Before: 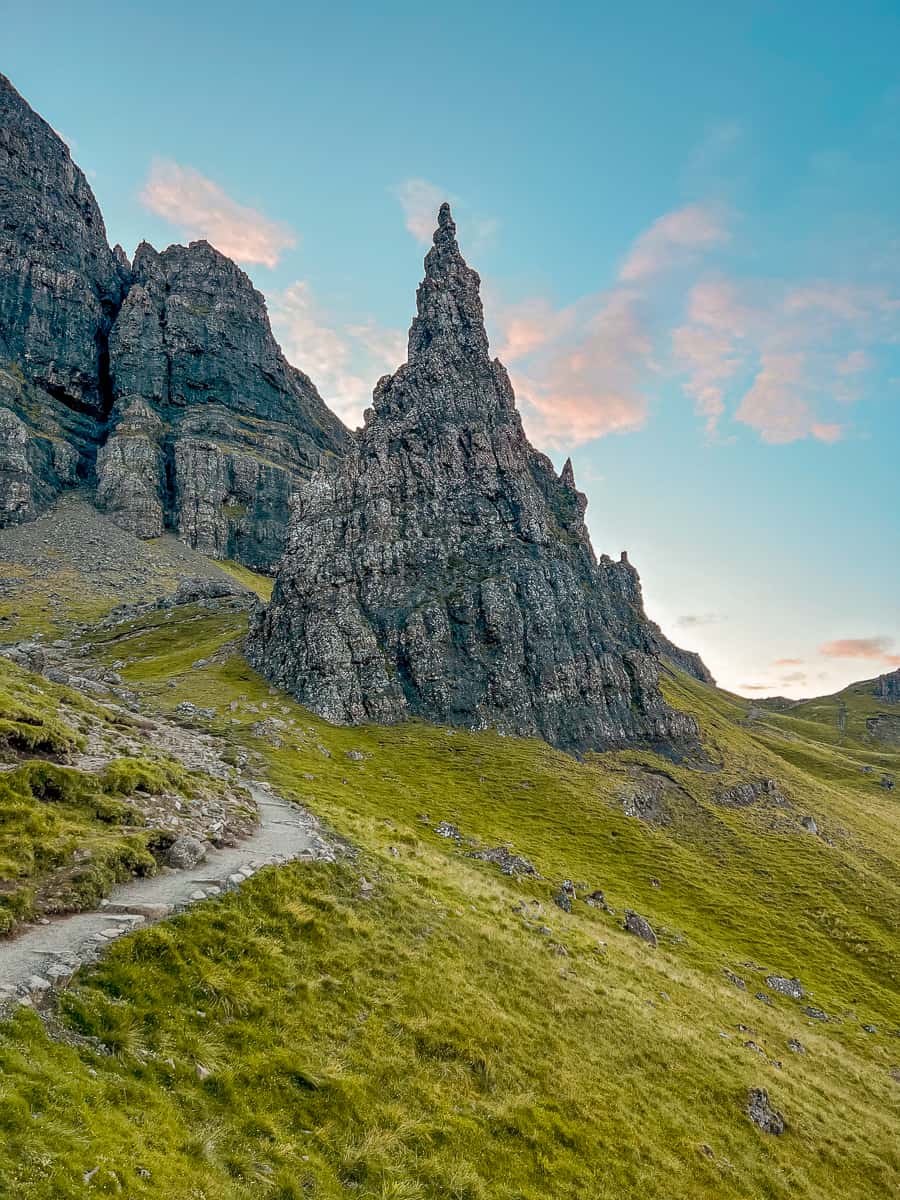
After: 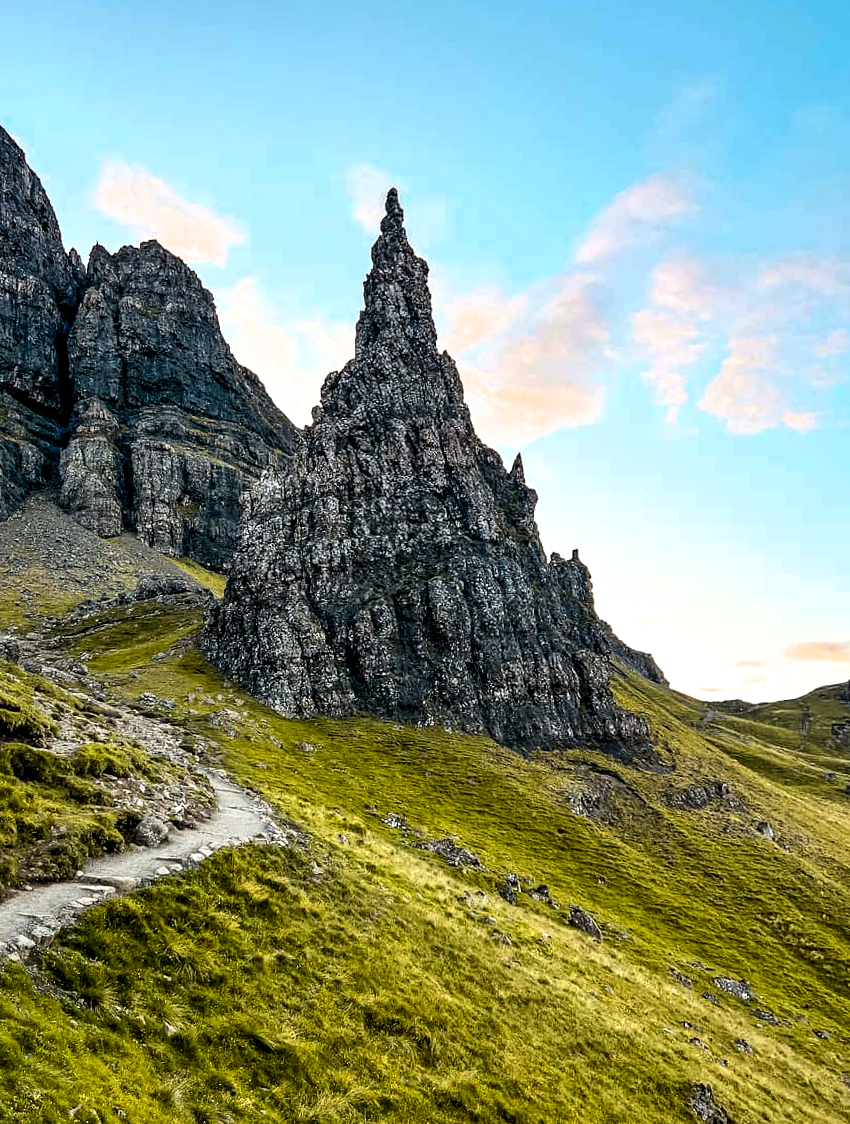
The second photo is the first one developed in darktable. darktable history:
contrast brightness saturation: contrast 0.08, saturation 0.2
color contrast: green-magenta contrast 0.8, blue-yellow contrast 1.1, unbound 0
rotate and perspective: rotation 0.062°, lens shift (vertical) 0.115, lens shift (horizontal) -0.133, crop left 0.047, crop right 0.94, crop top 0.061, crop bottom 0.94
filmic rgb: black relative exposure -8.2 EV, white relative exposure 2.2 EV, threshold 3 EV, hardness 7.11, latitude 85.74%, contrast 1.696, highlights saturation mix -4%, shadows ↔ highlights balance -2.69%, color science v5 (2021), contrast in shadows safe, contrast in highlights safe, enable highlight reconstruction true
fill light: on, module defaults
